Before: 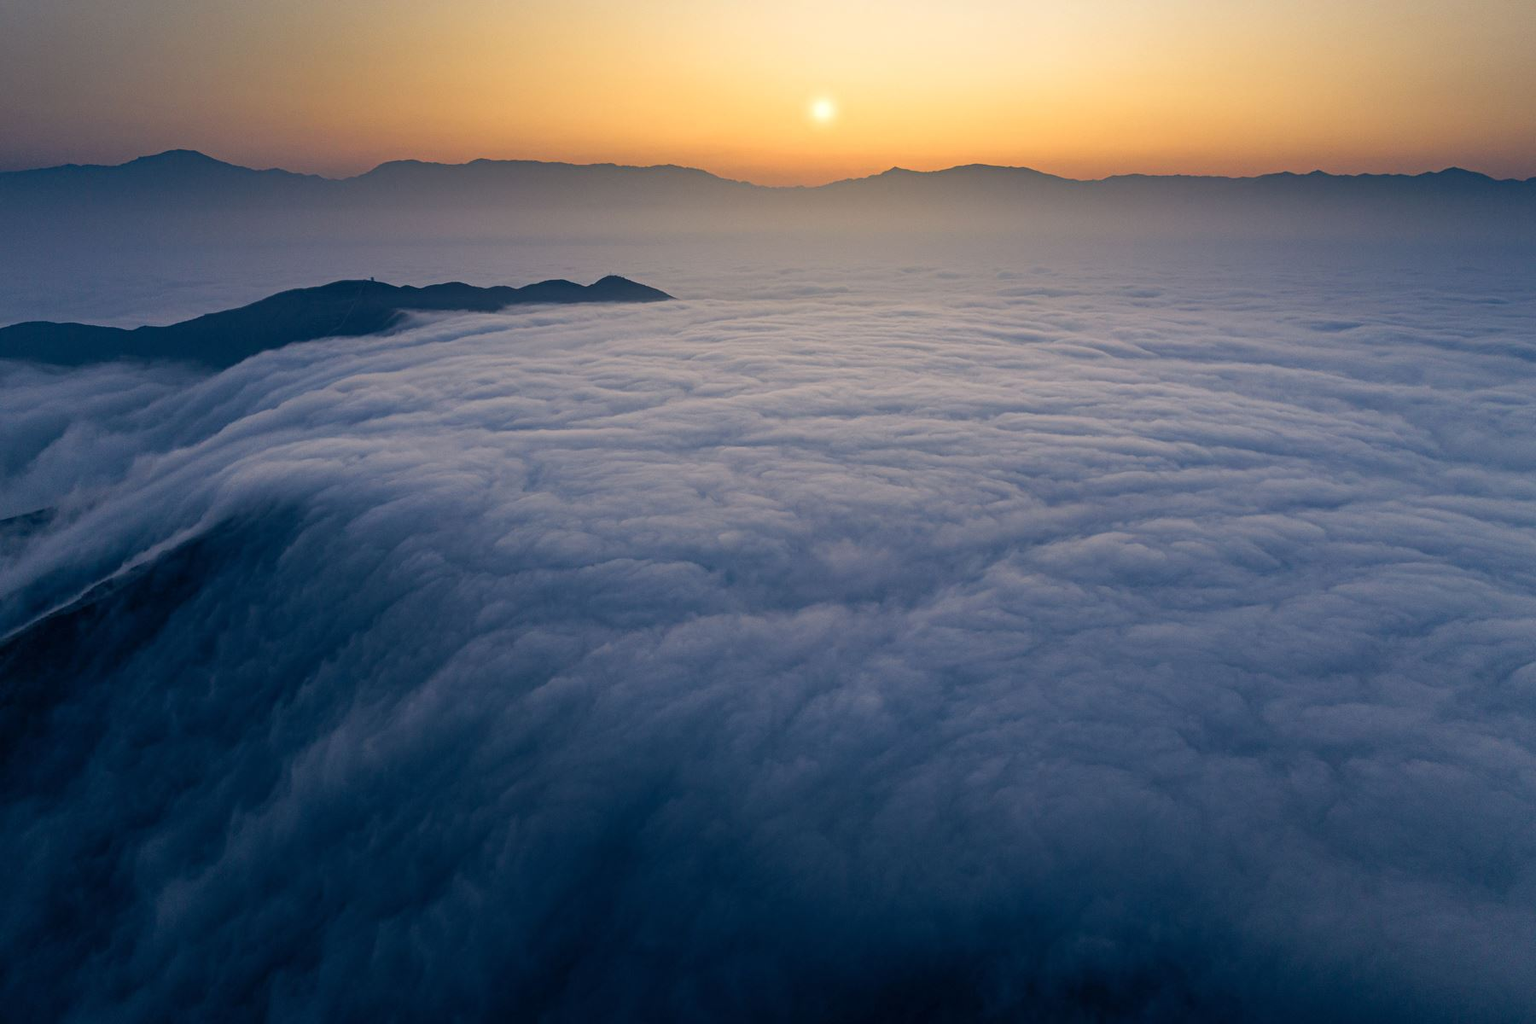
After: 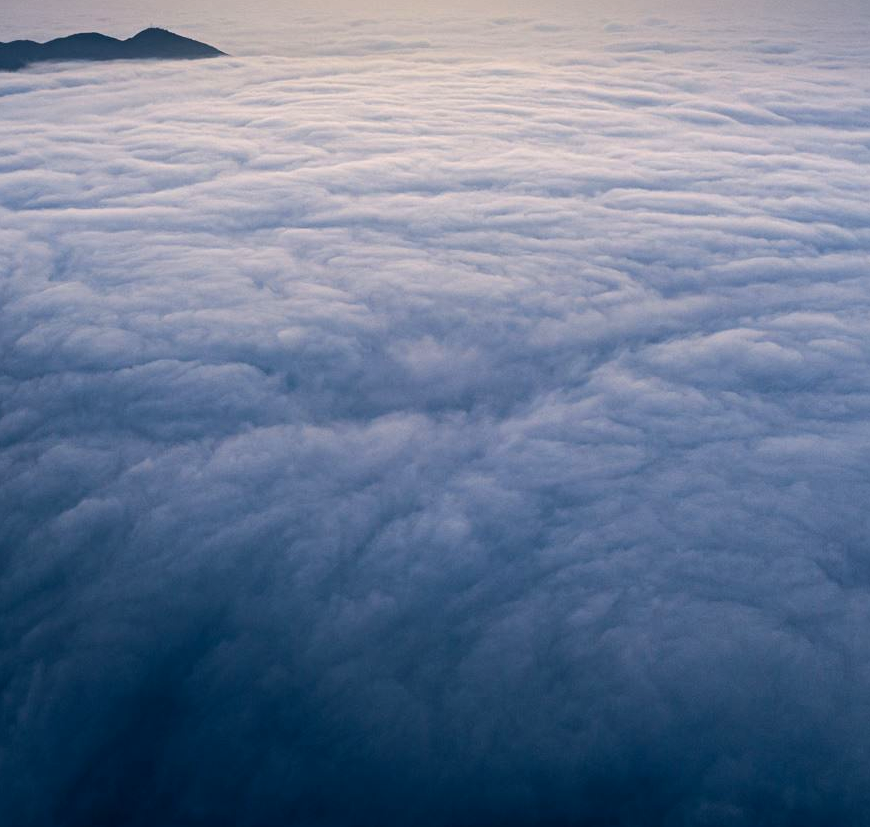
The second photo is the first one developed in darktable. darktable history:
crop: left 31.388%, top 24.601%, right 20.262%, bottom 6.463%
tone equalizer: -8 EV -0.386 EV, -7 EV -0.364 EV, -6 EV -0.335 EV, -5 EV -0.219 EV, -3 EV 0.237 EV, -2 EV 0.316 EV, -1 EV 0.374 EV, +0 EV 0.424 EV, edges refinement/feathering 500, mask exposure compensation -1.57 EV, preserve details no
exposure: black level correction 0.001, exposure 0.5 EV, compensate exposure bias true, compensate highlight preservation false
